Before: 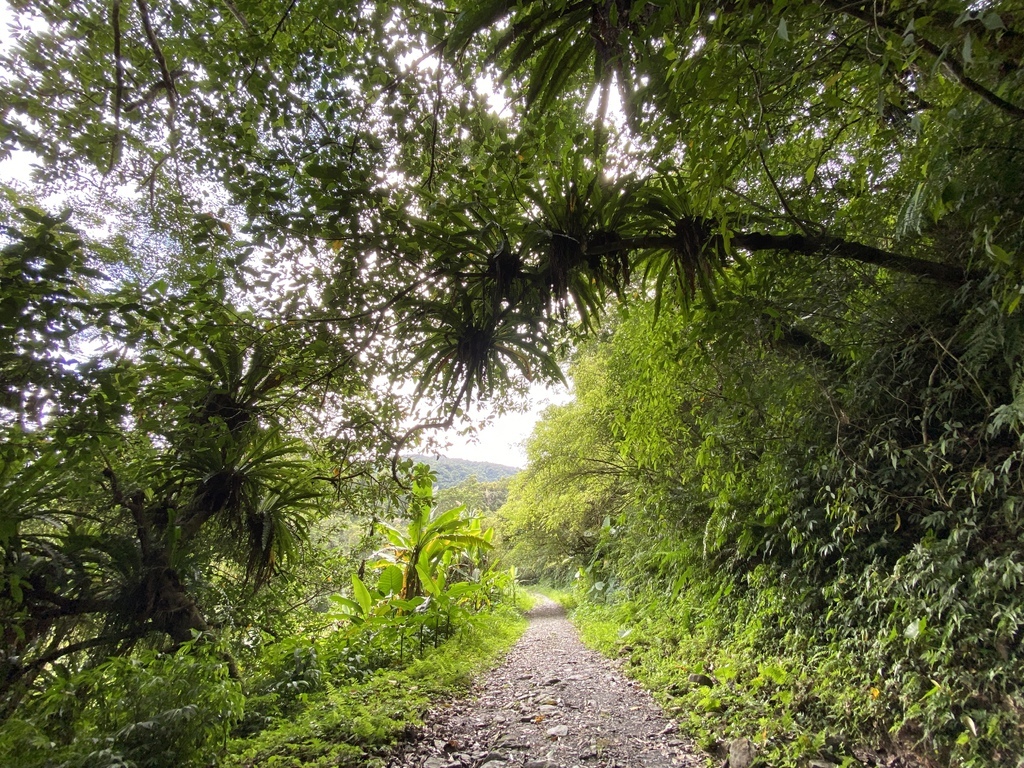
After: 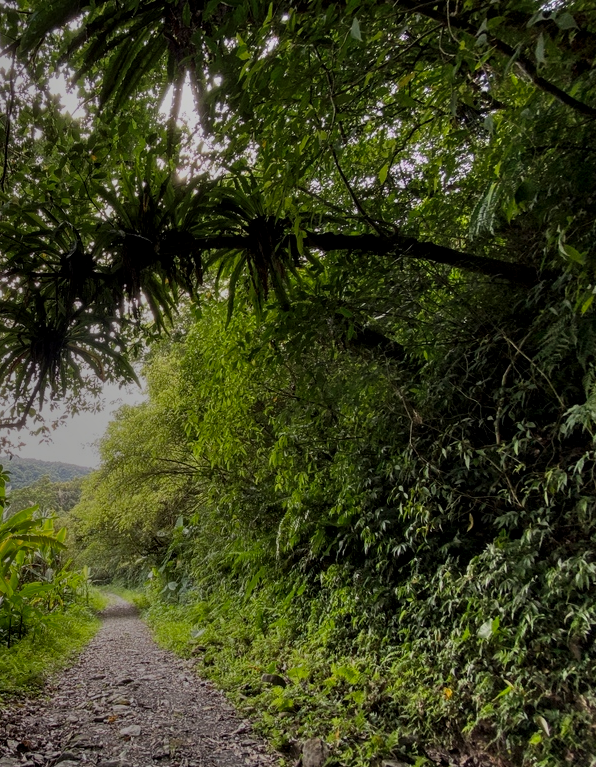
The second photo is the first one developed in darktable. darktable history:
crop: left 41.747%
exposure: exposure -1.938 EV, compensate exposure bias true, compensate highlight preservation false
shadows and highlights: highlights 70.69, soften with gaussian
local contrast: detail 130%
